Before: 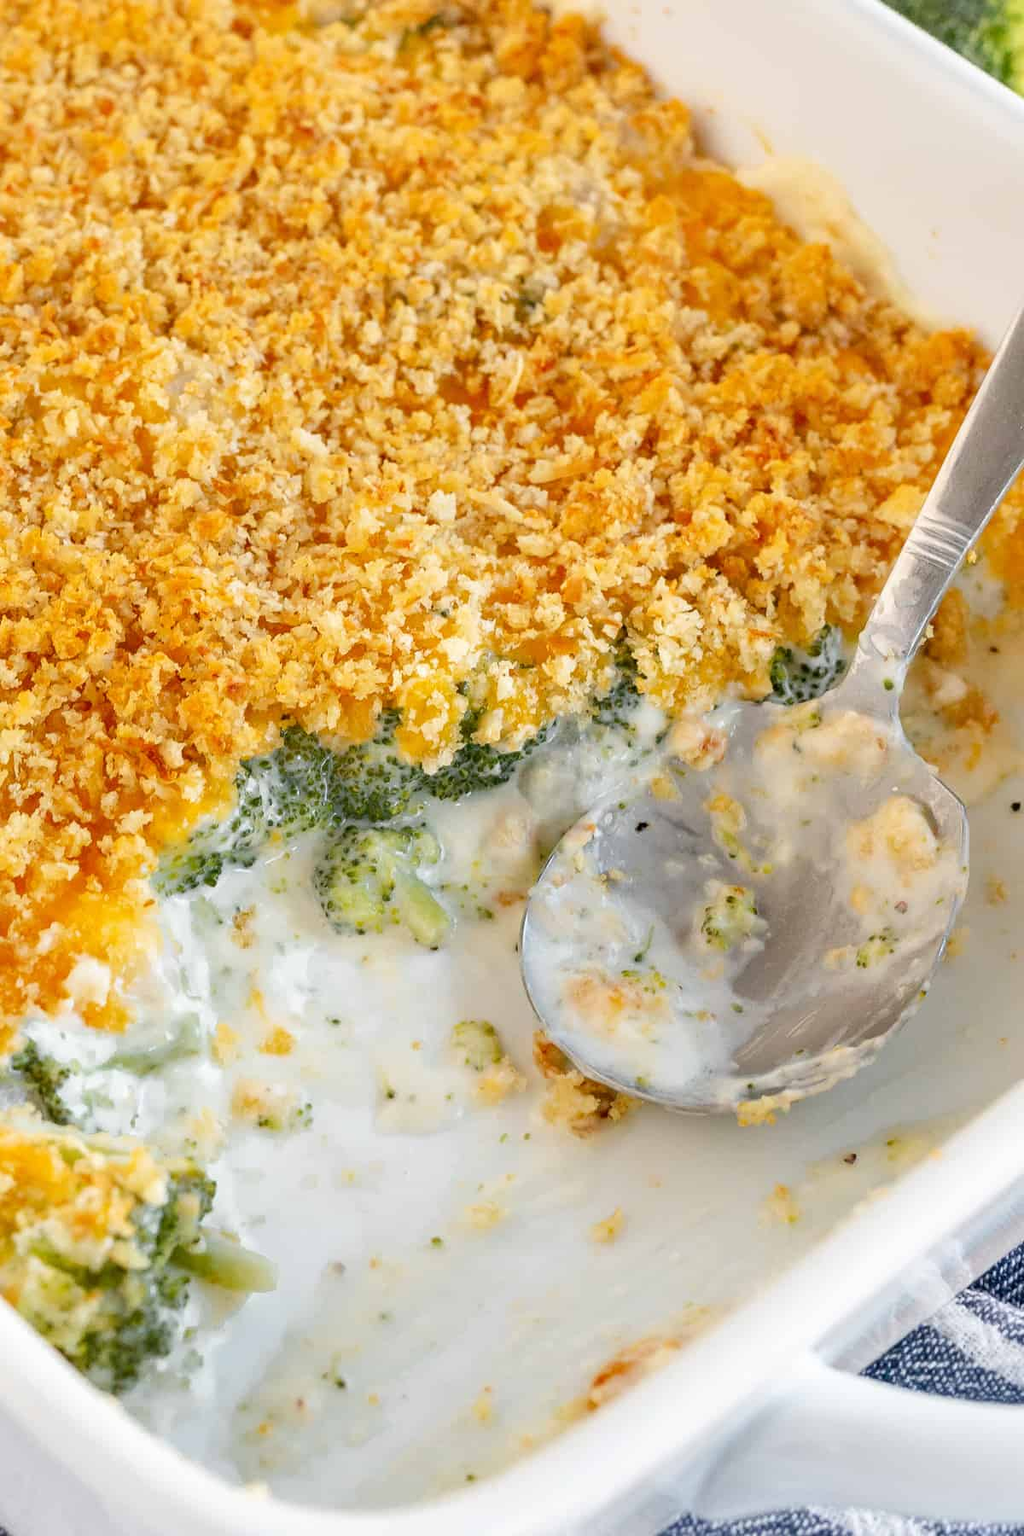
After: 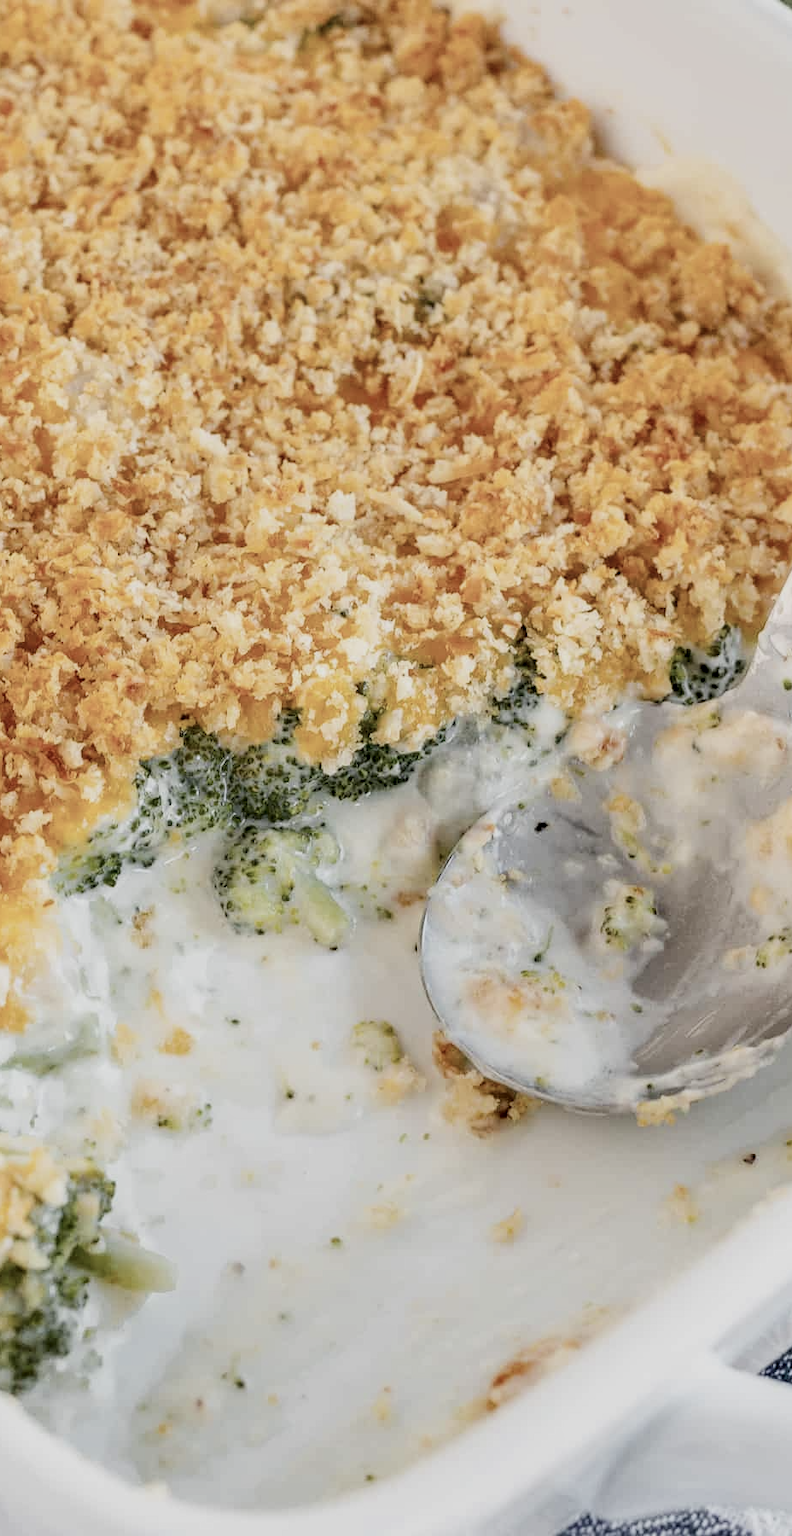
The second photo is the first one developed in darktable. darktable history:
crop: left 9.88%, right 12.664%
filmic rgb: black relative exposure -7.65 EV, white relative exposure 4.56 EV, hardness 3.61
contrast brightness saturation: contrast 0.1, saturation -0.36
local contrast: detail 130%
